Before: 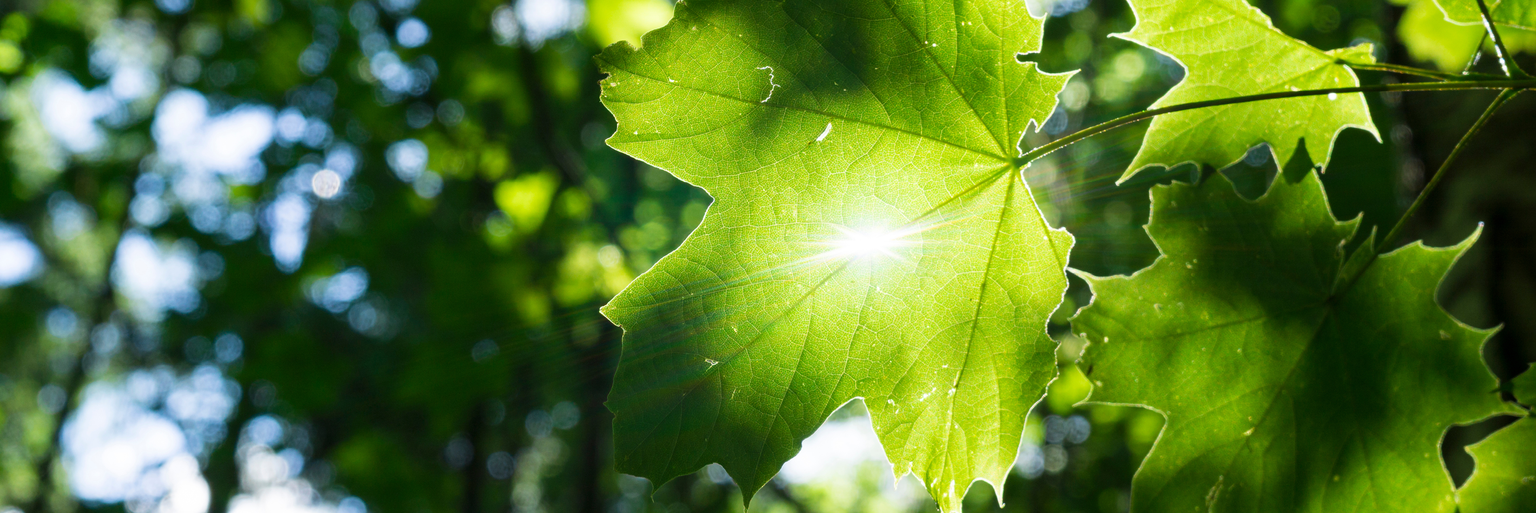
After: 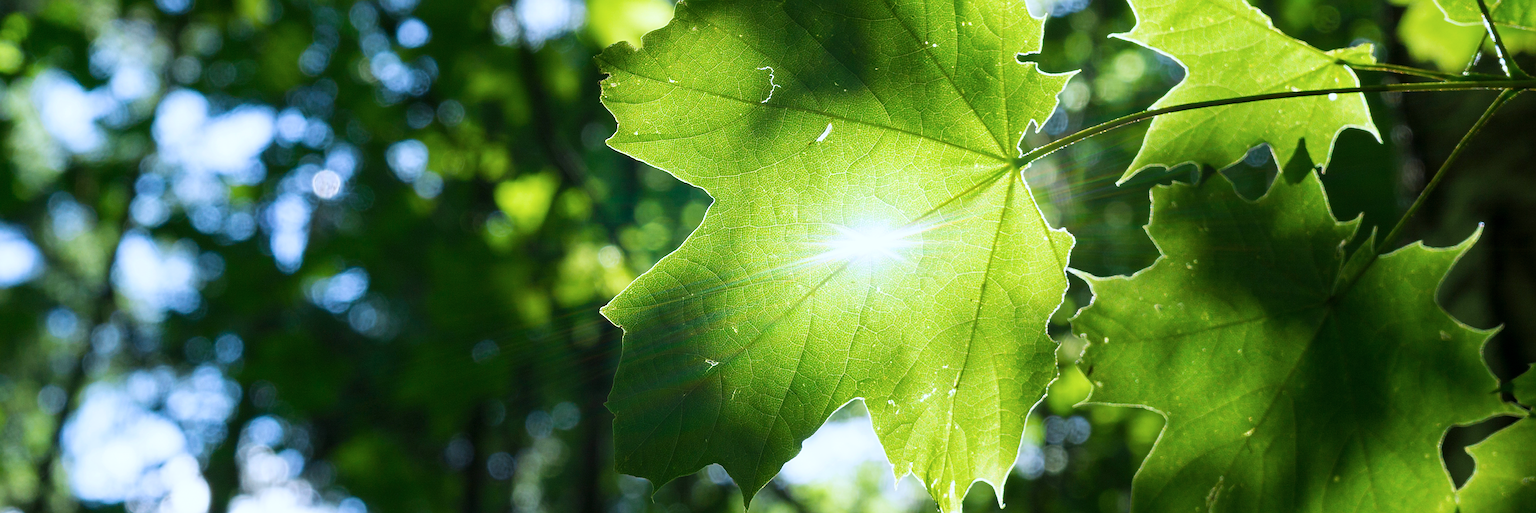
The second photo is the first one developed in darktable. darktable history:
sharpen: on, module defaults
white balance: red 0.967, blue 1.049
color correction: highlights a* -0.137, highlights b* -5.91, shadows a* -0.137, shadows b* -0.137
color balance: on, module defaults
